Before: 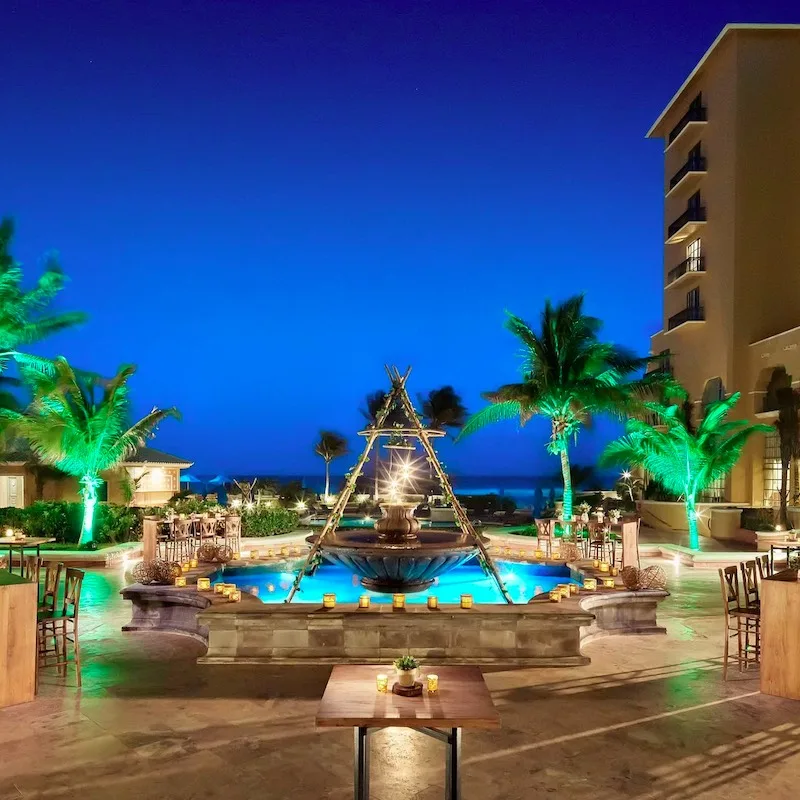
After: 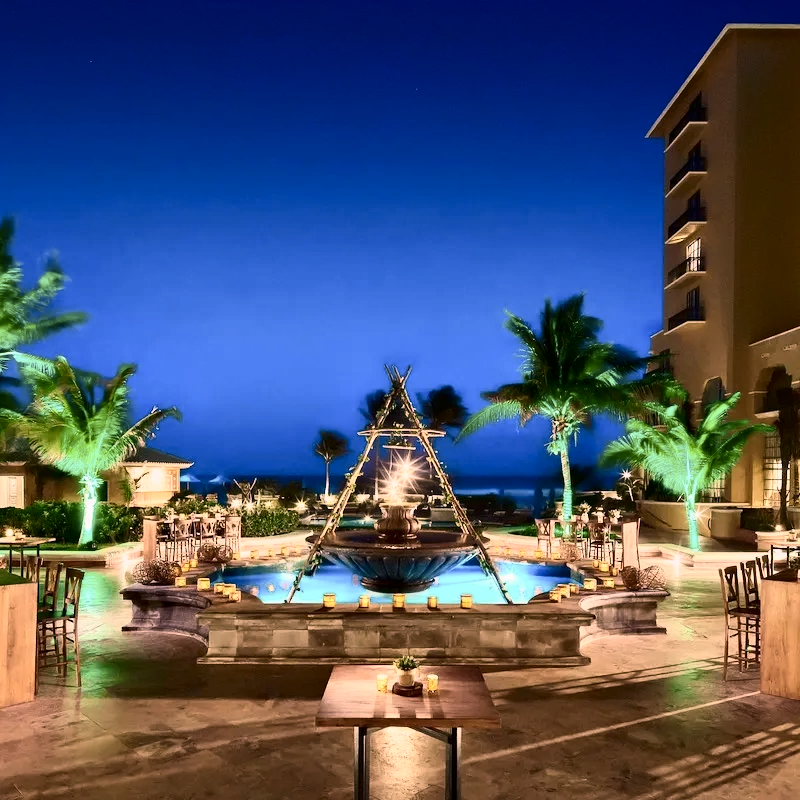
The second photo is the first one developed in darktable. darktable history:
contrast brightness saturation: contrast 0.298
color correction: highlights a* 12.29, highlights b* 5.49
